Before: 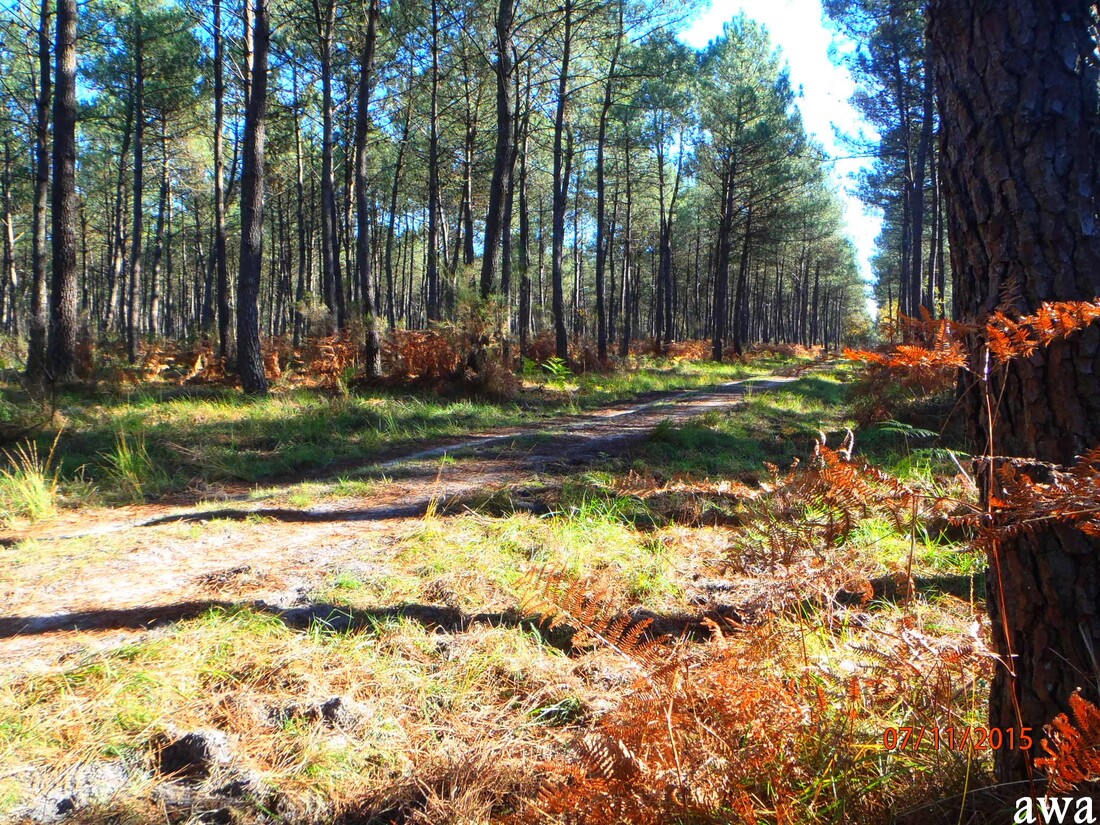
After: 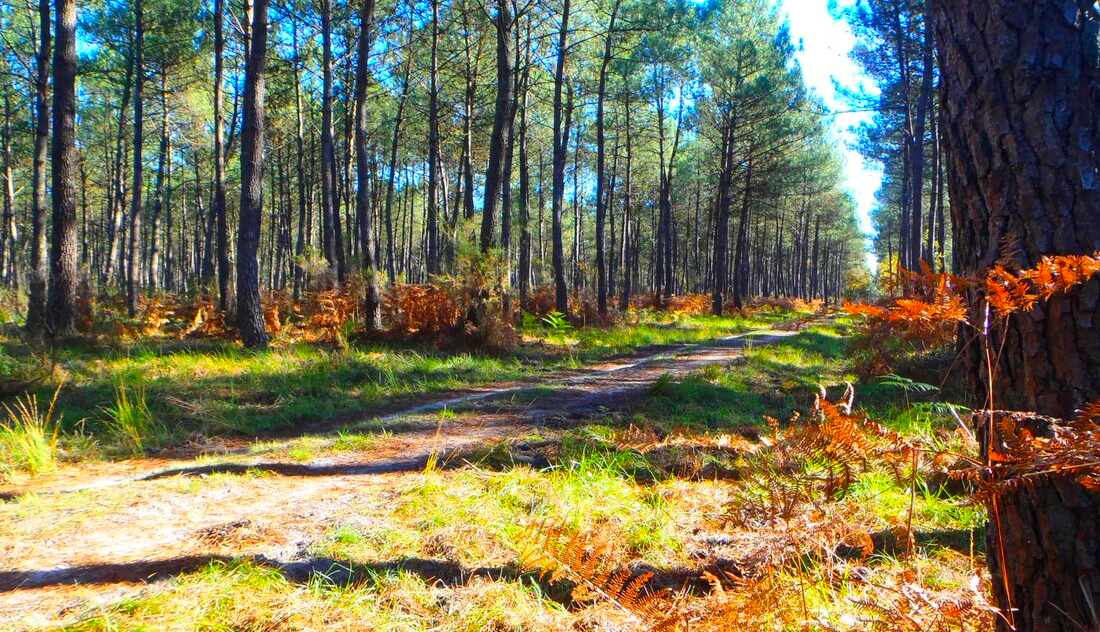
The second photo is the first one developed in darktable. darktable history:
color balance rgb: perceptual saturation grading › global saturation 25%, perceptual brilliance grading › mid-tones 10%, perceptual brilliance grading › shadows 15%, global vibrance 20%
crop: top 5.667%, bottom 17.637%
